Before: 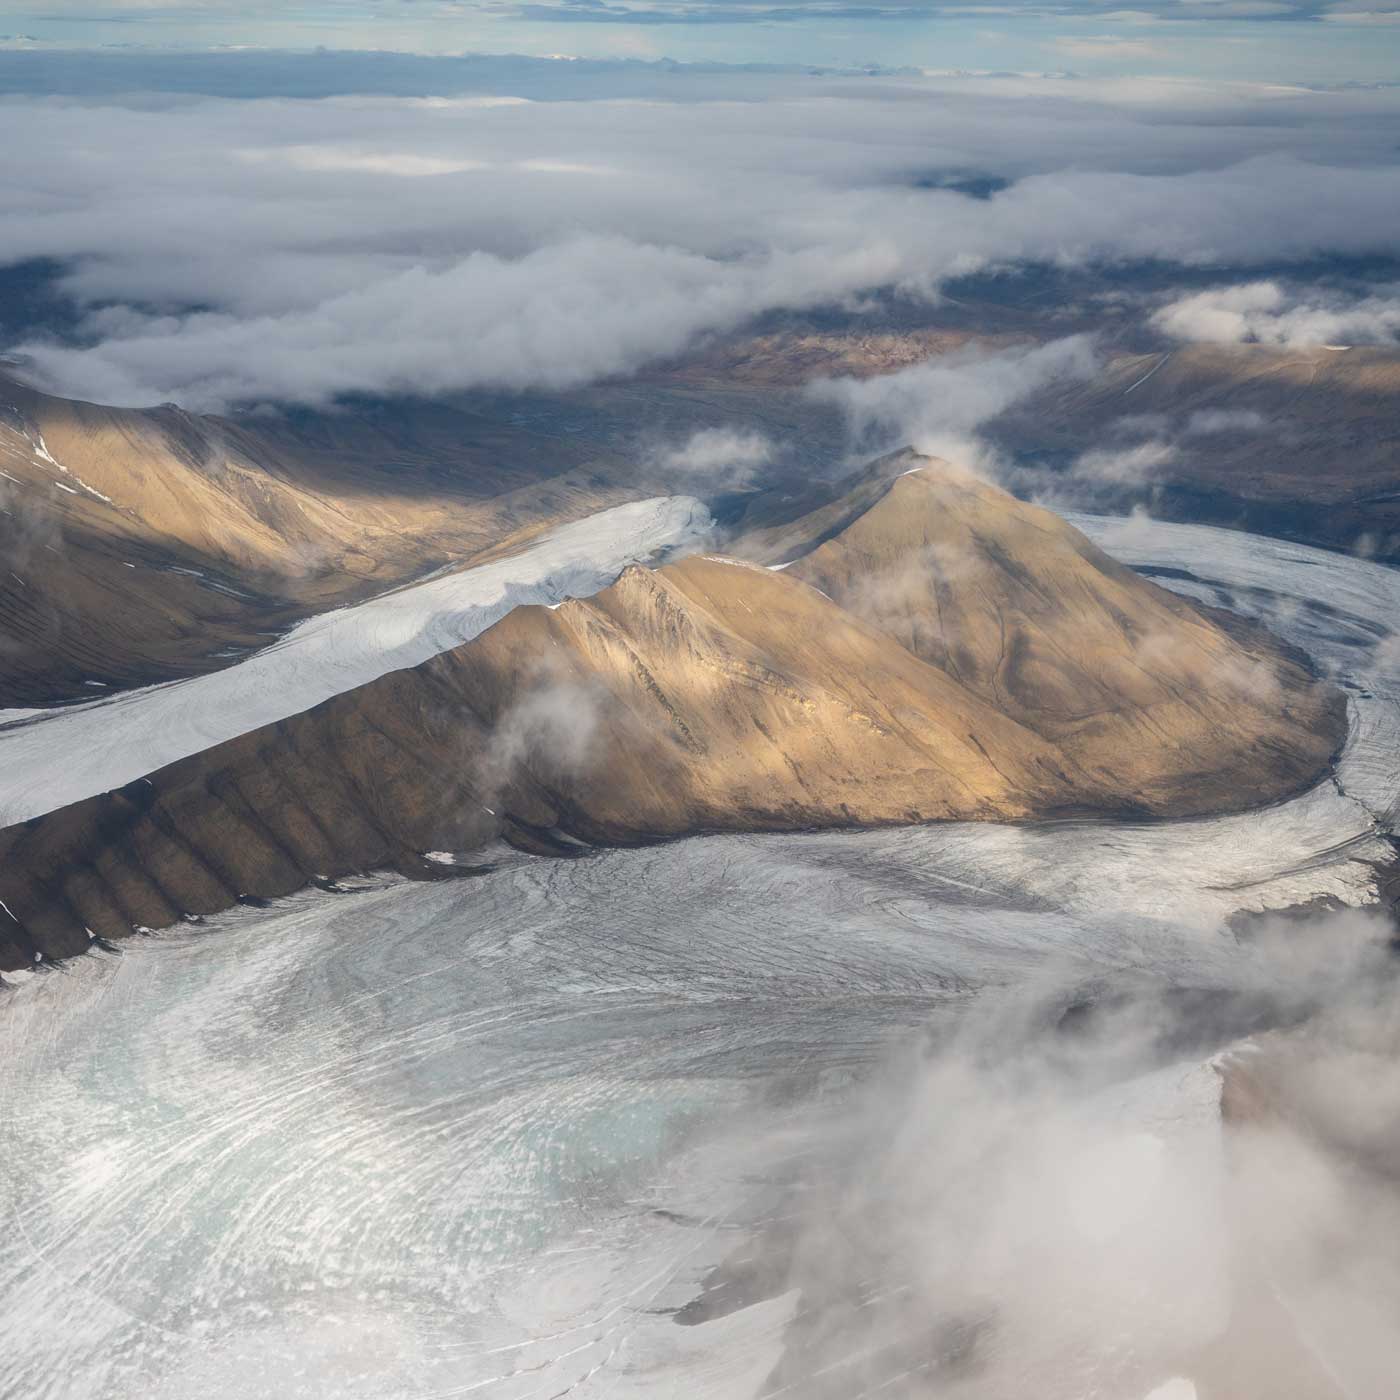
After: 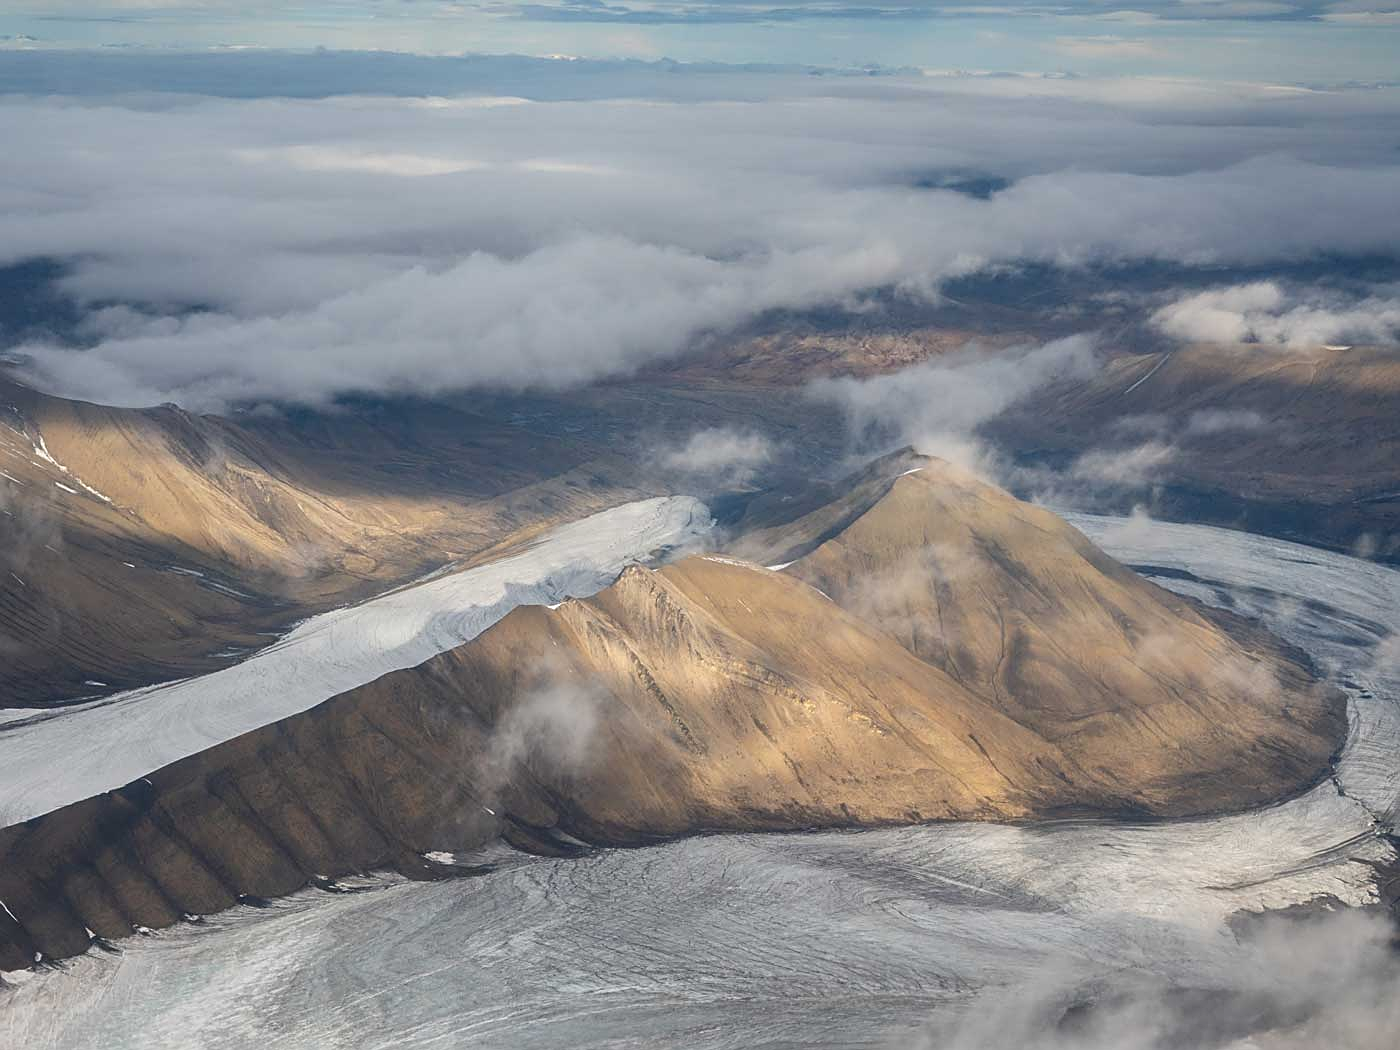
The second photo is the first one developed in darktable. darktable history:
crop: bottom 24.967%
sharpen: on, module defaults
exposure: exposure -0.04 EV, compensate highlight preservation false
